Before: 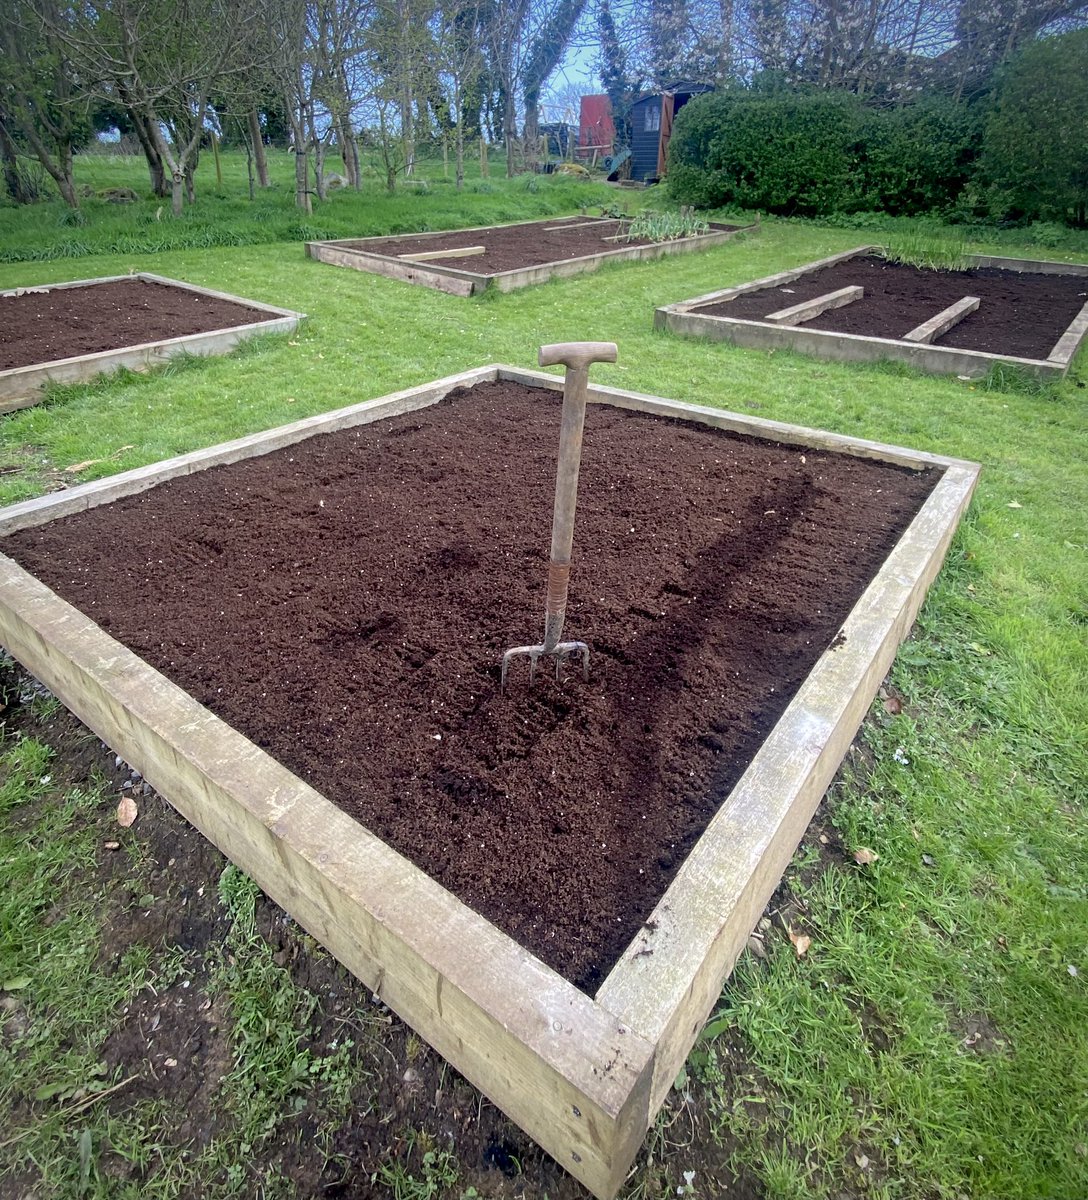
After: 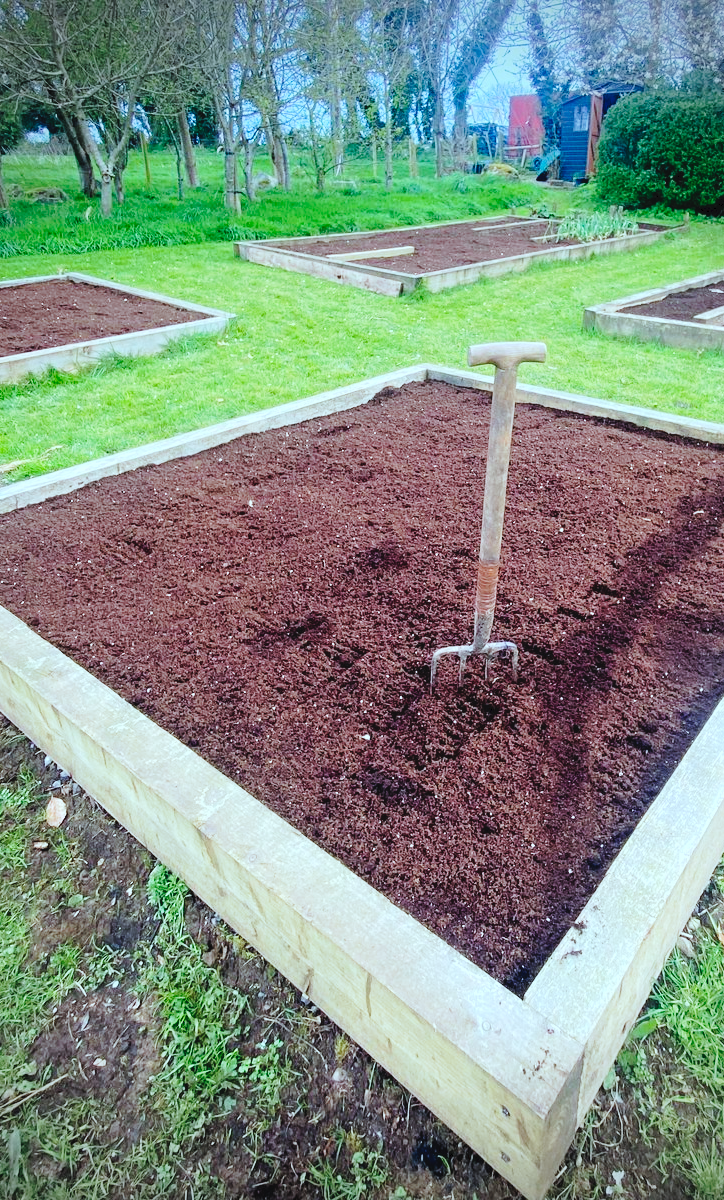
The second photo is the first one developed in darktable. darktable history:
tone curve: curves: ch0 [(0, 0) (0.003, 0.046) (0.011, 0.052) (0.025, 0.059) (0.044, 0.069) (0.069, 0.084) (0.1, 0.107) (0.136, 0.133) (0.177, 0.171) (0.224, 0.216) (0.277, 0.293) (0.335, 0.371) (0.399, 0.481) (0.468, 0.577) (0.543, 0.662) (0.623, 0.749) (0.709, 0.831) (0.801, 0.891) (0.898, 0.942) (1, 1)], preserve colors none
vignetting: saturation -0.651
color correction: highlights a* -9.95, highlights b* -10.11
crop and rotate: left 6.557%, right 26.829%
contrast brightness saturation: brightness 0.093, saturation 0.195
